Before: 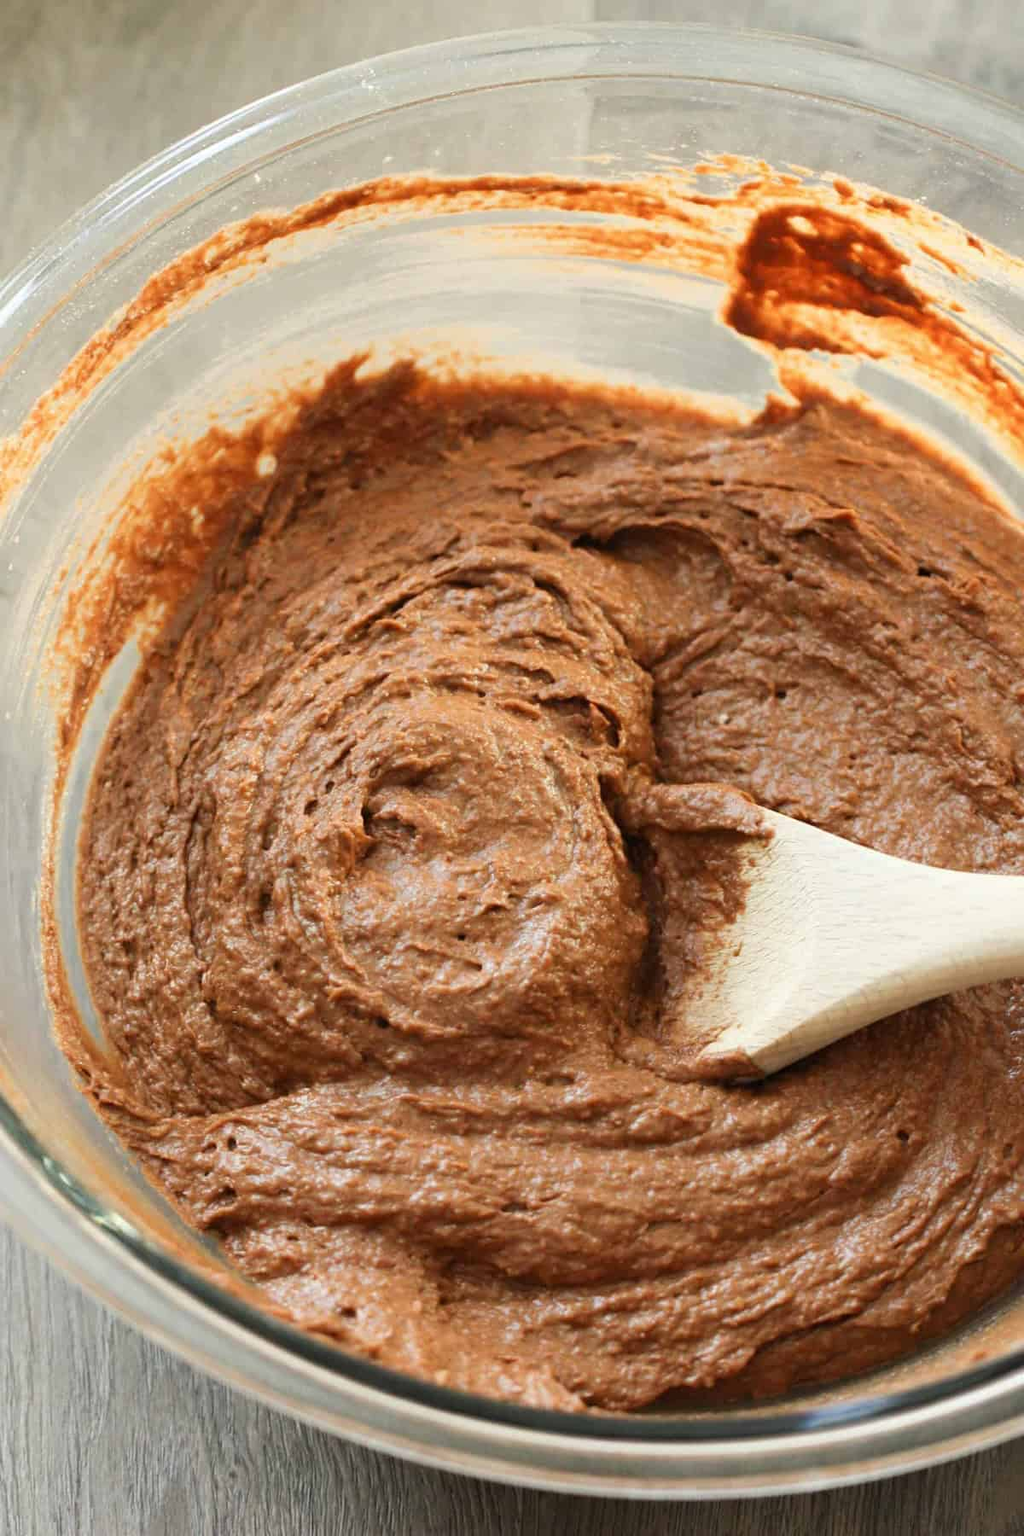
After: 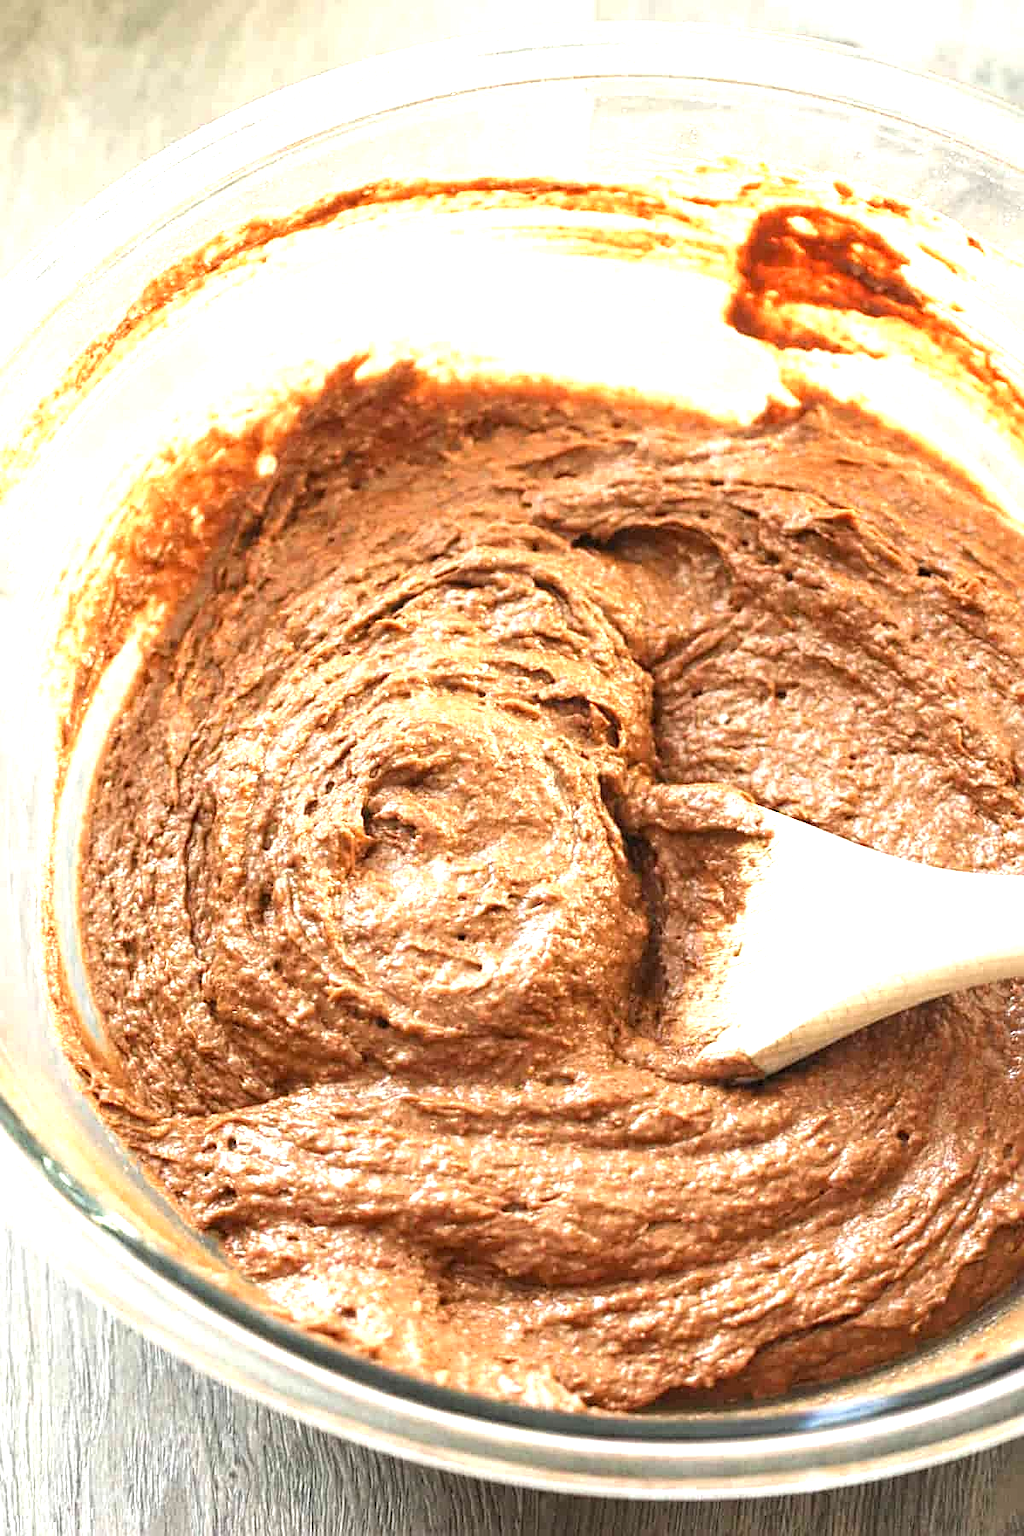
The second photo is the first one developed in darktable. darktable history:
exposure: black level correction 0, exposure 1.2 EV, compensate highlight preservation false
sharpen: on, module defaults
local contrast: on, module defaults
